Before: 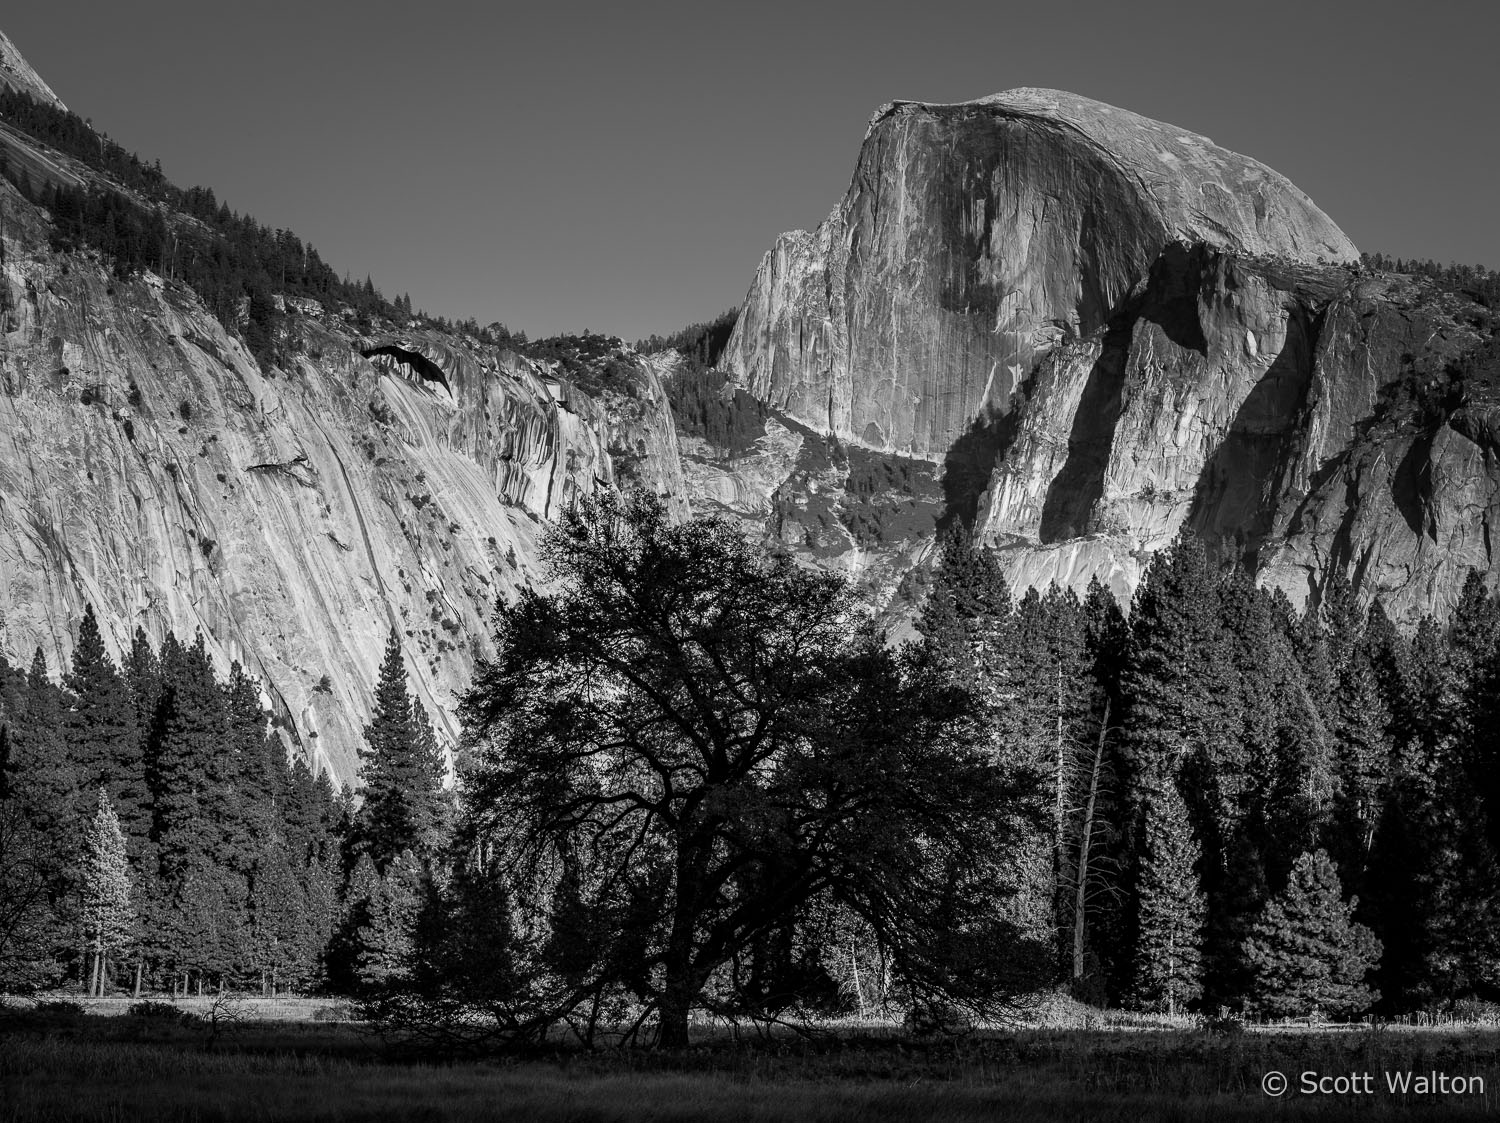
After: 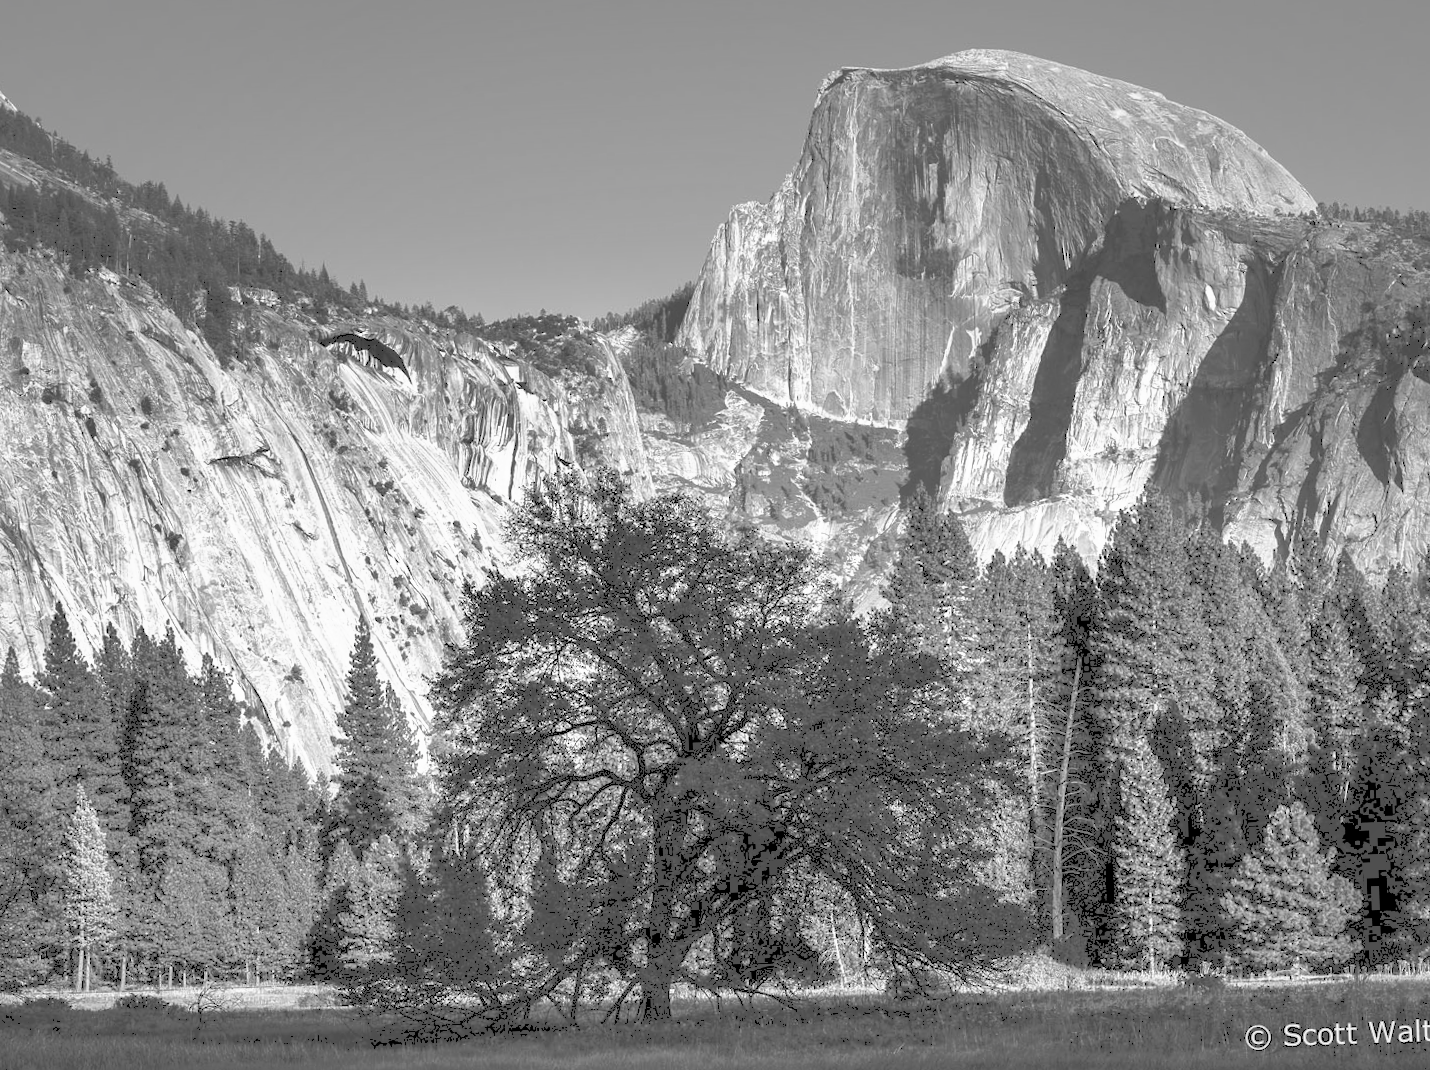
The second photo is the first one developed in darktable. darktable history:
tone curve: curves: ch0 [(0, 0) (0.003, 0.326) (0.011, 0.332) (0.025, 0.352) (0.044, 0.378) (0.069, 0.4) (0.1, 0.416) (0.136, 0.432) (0.177, 0.468) (0.224, 0.509) (0.277, 0.554) (0.335, 0.6) (0.399, 0.642) (0.468, 0.693) (0.543, 0.753) (0.623, 0.818) (0.709, 0.897) (0.801, 0.974) (0.898, 0.991) (1, 1)], preserve colors none
rotate and perspective: rotation -2.12°, lens shift (vertical) 0.009, lens shift (horizontal) -0.008, automatic cropping original format, crop left 0.036, crop right 0.964, crop top 0.05, crop bottom 0.959
shadows and highlights: radius 133.83, soften with gaussian
tone equalizer: on, module defaults
color zones: curves: ch0 [(0.018, 0.548) (0.197, 0.654) (0.425, 0.447) (0.605, 0.658) (0.732, 0.579)]; ch1 [(0.105, 0.531) (0.224, 0.531) (0.386, 0.39) (0.618, 0.456) (0.732, 0.456) (0.956, 0.421)]; ch2 [(0.039, 0.583) (0.215, 0.465) (0.399, 0.544) (0.465, 0.548) (0.614, 0.447) (0.724, 0.43) (0.882, 0.623) (0.956, 0.632)]
